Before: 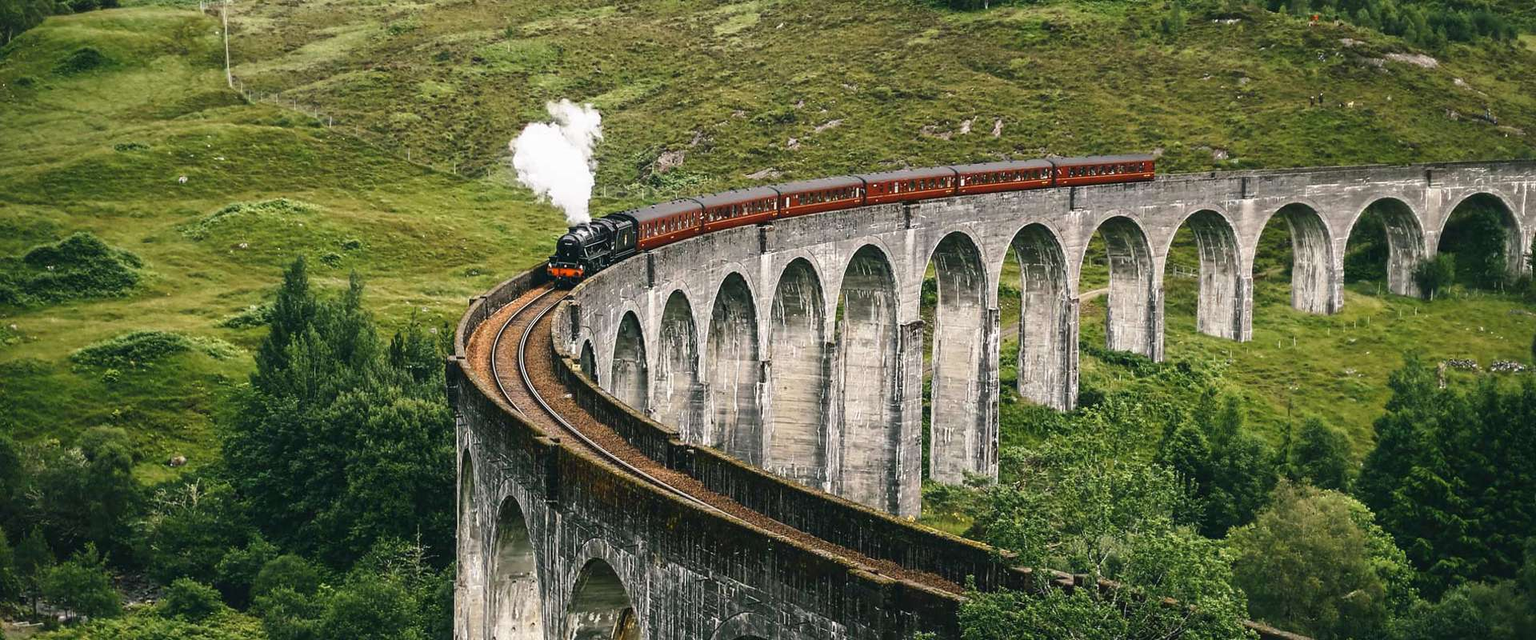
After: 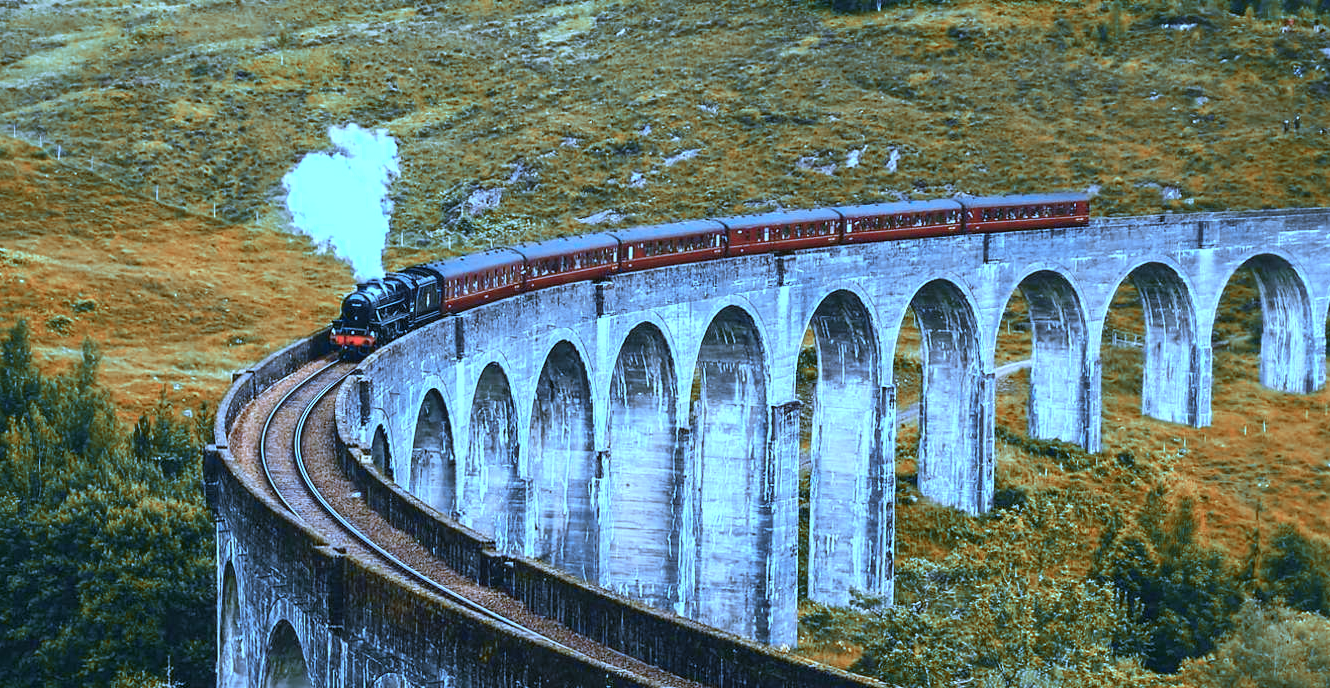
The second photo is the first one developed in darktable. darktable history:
white balance: red 0.766, blue 1.537
color zones: curves: ch0 [(0.006, 0.385) (0.143, 0.563) (0.243, 0.321) (0.352, 0.464) (0.516, 0.456) (0.625, 0.5) (0.75, 0.5) (0.875, 0.5)]; ch1 [(0, 0.5) (0.134, 0.504) (0.246, 0.463) (0.421, 0.515) (0.5, 0.56) (0.625, 0.5) (0.75, 0.5) (0.875, 0.5)]; ch2 [(0, 0.5) (0.131, 0.426) (0.307, 0.289) (0.38, 0.188) (0.513, 0.216) (0.625, 0.548) (0.75, 0.468) (0.838, 0.396) (0.971, 0.311)]
exposure: exposure 0.375 EV, compensate highlight preservation false
crop: left 18.479%, right 12.2%, bottom 13.971%
